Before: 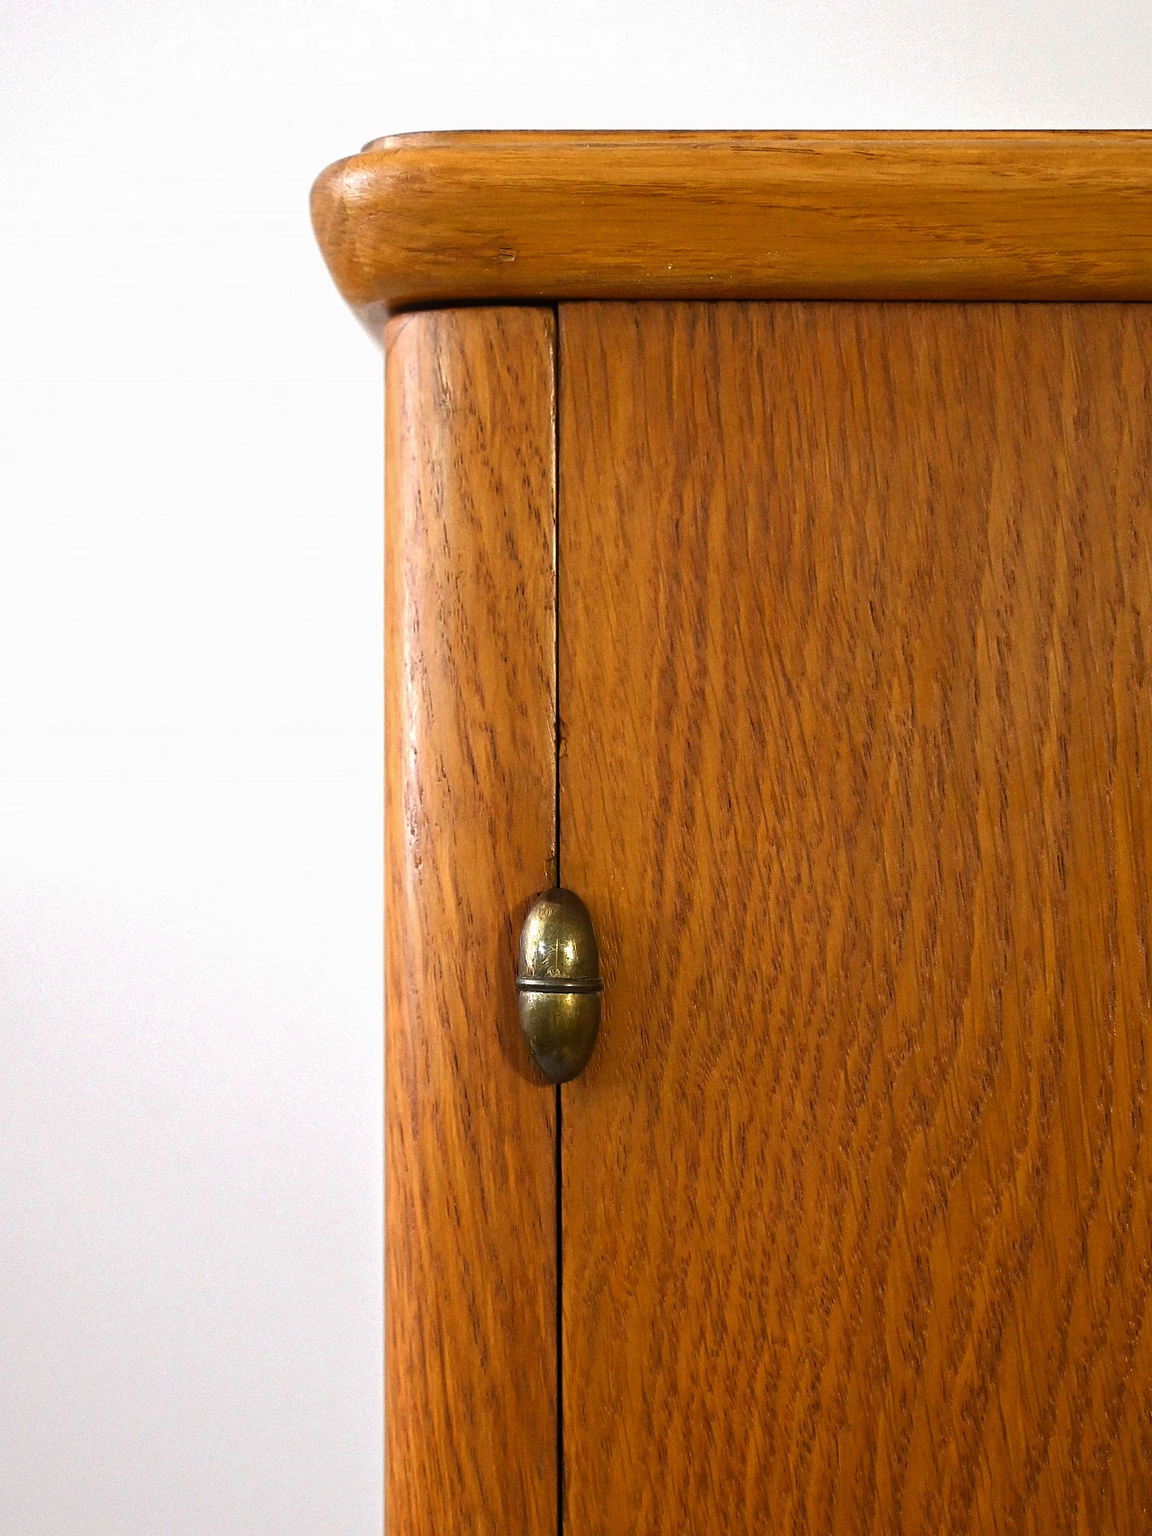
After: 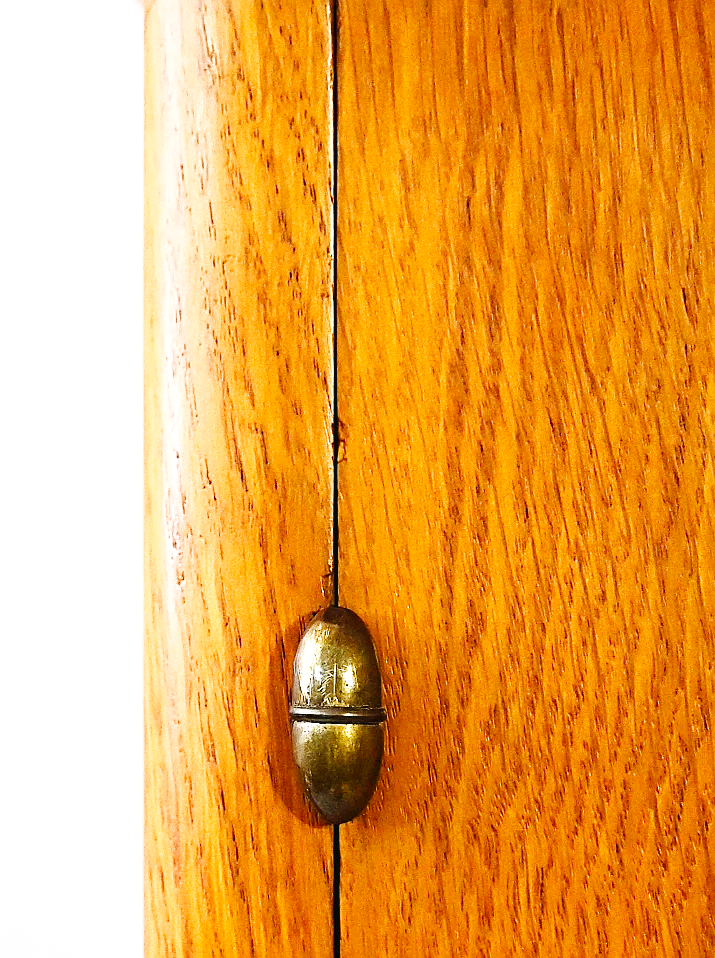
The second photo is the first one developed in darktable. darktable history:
crop and rotate: left 22.224%, top 22.286%, right 21.901%, bottom 21.557%
base curve: curves: ch0 [(0, 0.003) (0.001, 0.002) (0.006, 0.004) (0.02, 0.022) (0.048, 0.086) (0.094, 0.234) (0.162, 0.431) (0.258, 0.629) (0.385, 0.8) (0.548, 0.918) (0.751, 0.988) (1, 1)], preserve colors none
sharpen: on, module defaults
